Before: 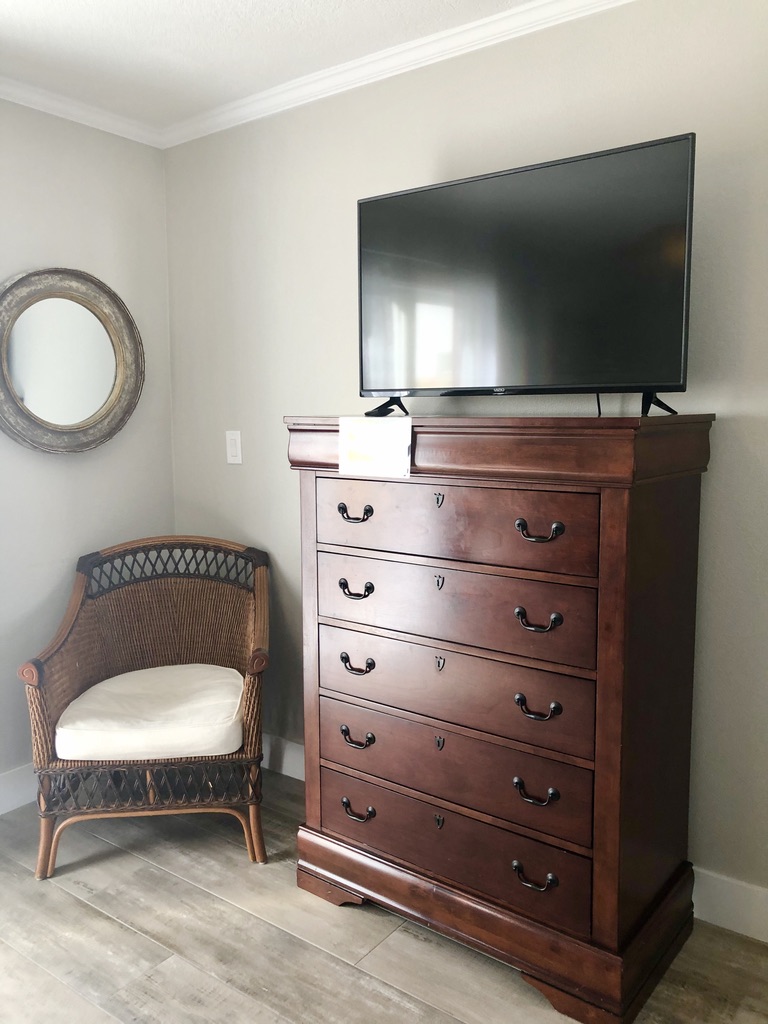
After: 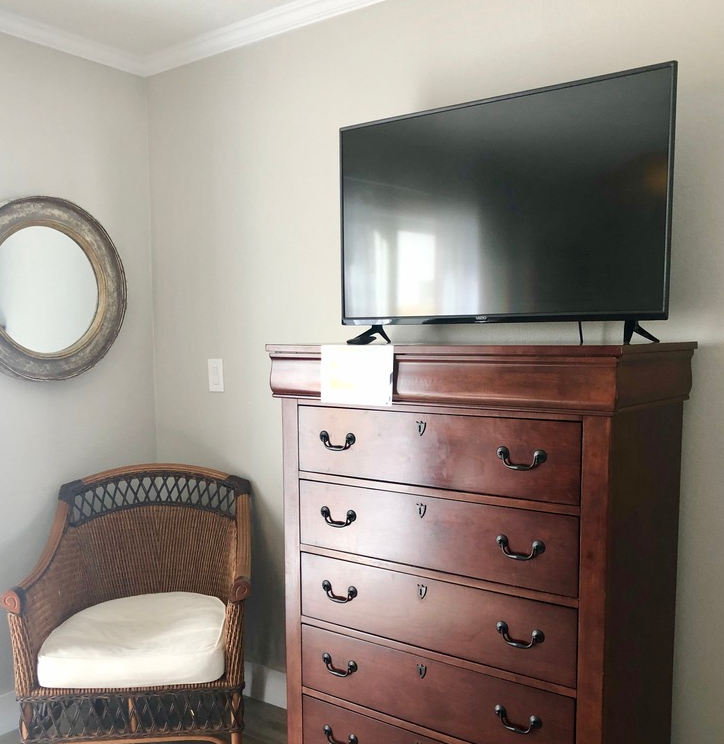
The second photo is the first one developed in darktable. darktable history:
crop: left 2.461%, top 7.121%, right 3.211%, bottom 20.129%
